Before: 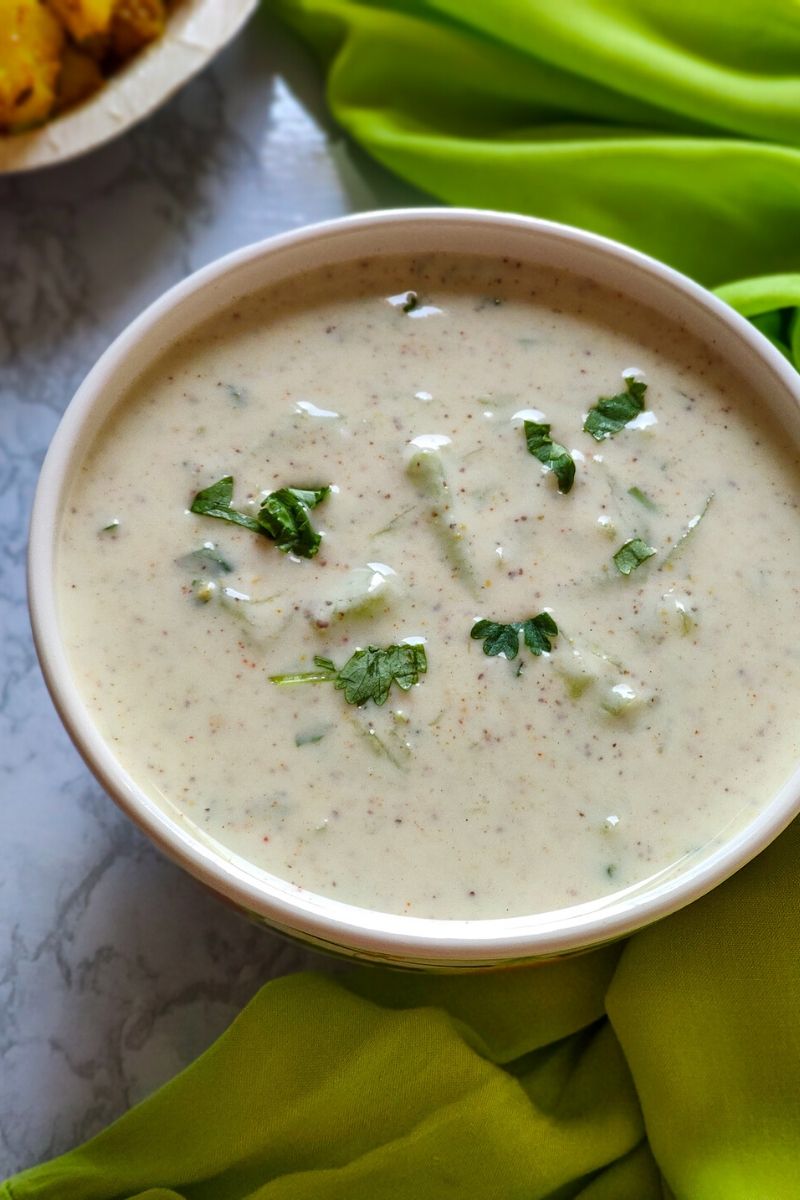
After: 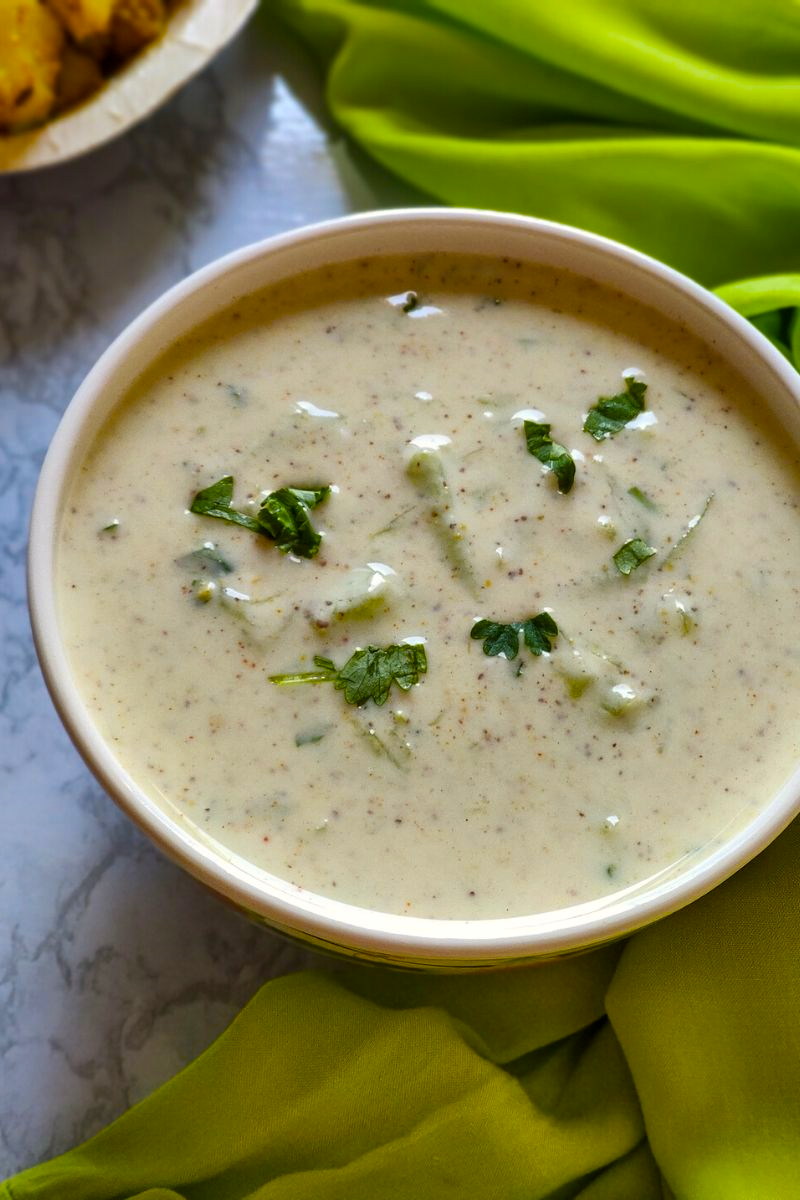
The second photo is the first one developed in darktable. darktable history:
color correction: highlights b* 3
color contrast: green-magenta contrast 0.81
color balance rgb: perceptual saturation grading › global saturation 25%, global vibrance 20%
shadows and highlights: highlights color adjustment 0%, soften with gaussian
